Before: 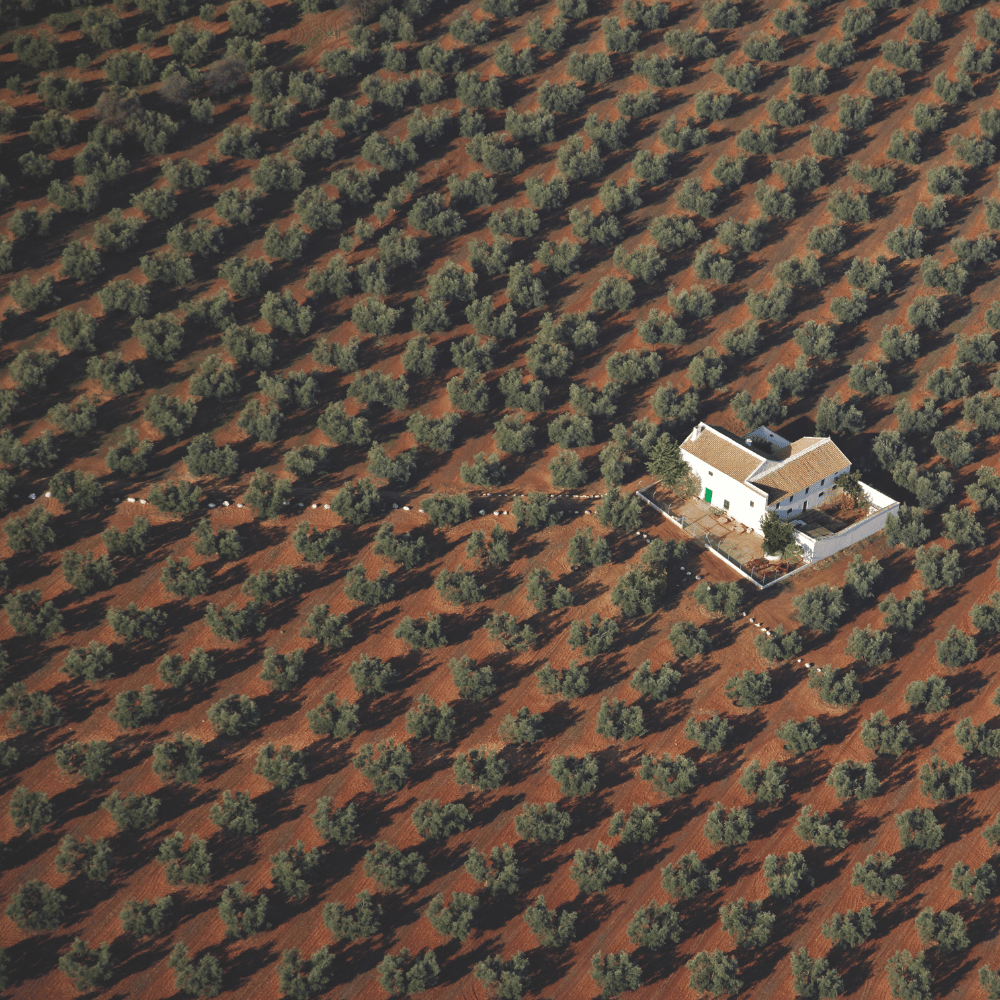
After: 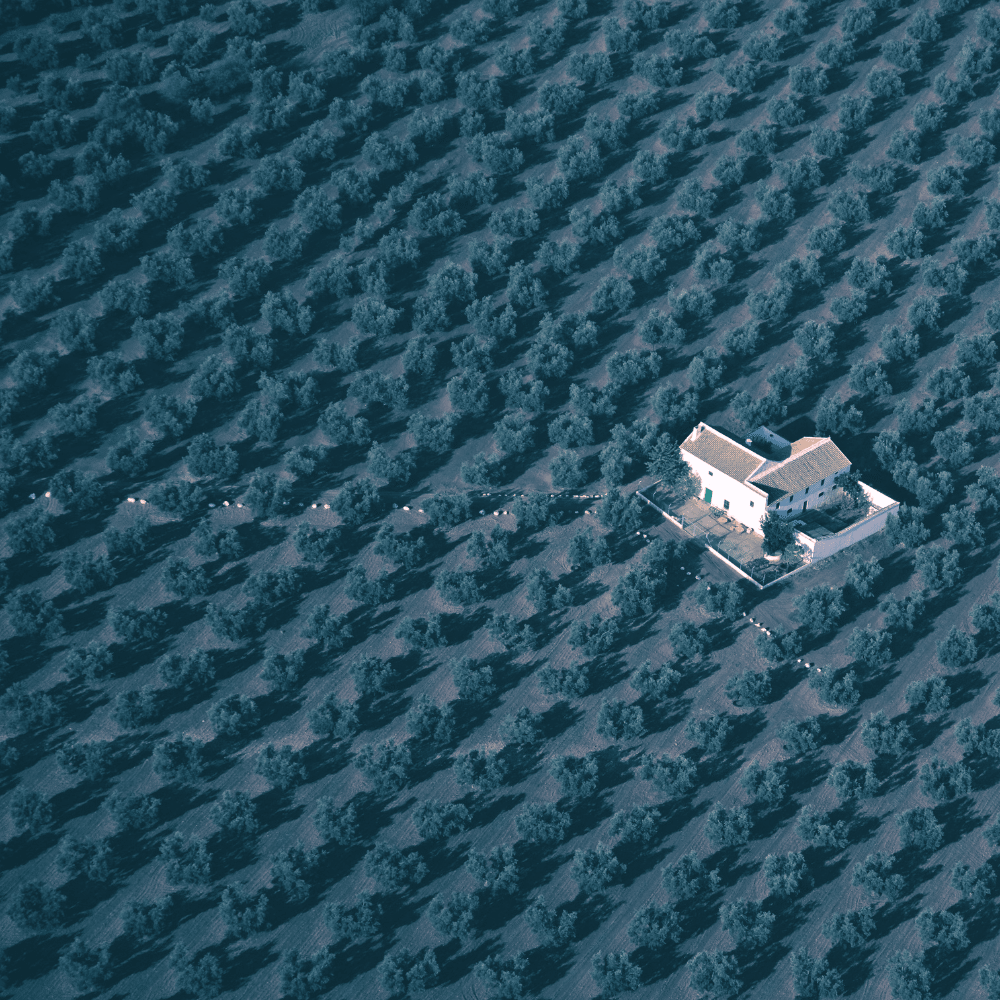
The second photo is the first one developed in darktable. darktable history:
split-toning: shadows › hue 212.4°, balance -70
color calibration: illuminant as shot in camera, x 0.37, y 0.382, temperature 4313.32 K
color correction: highlights a* 11.96, highlights b* 11.58
